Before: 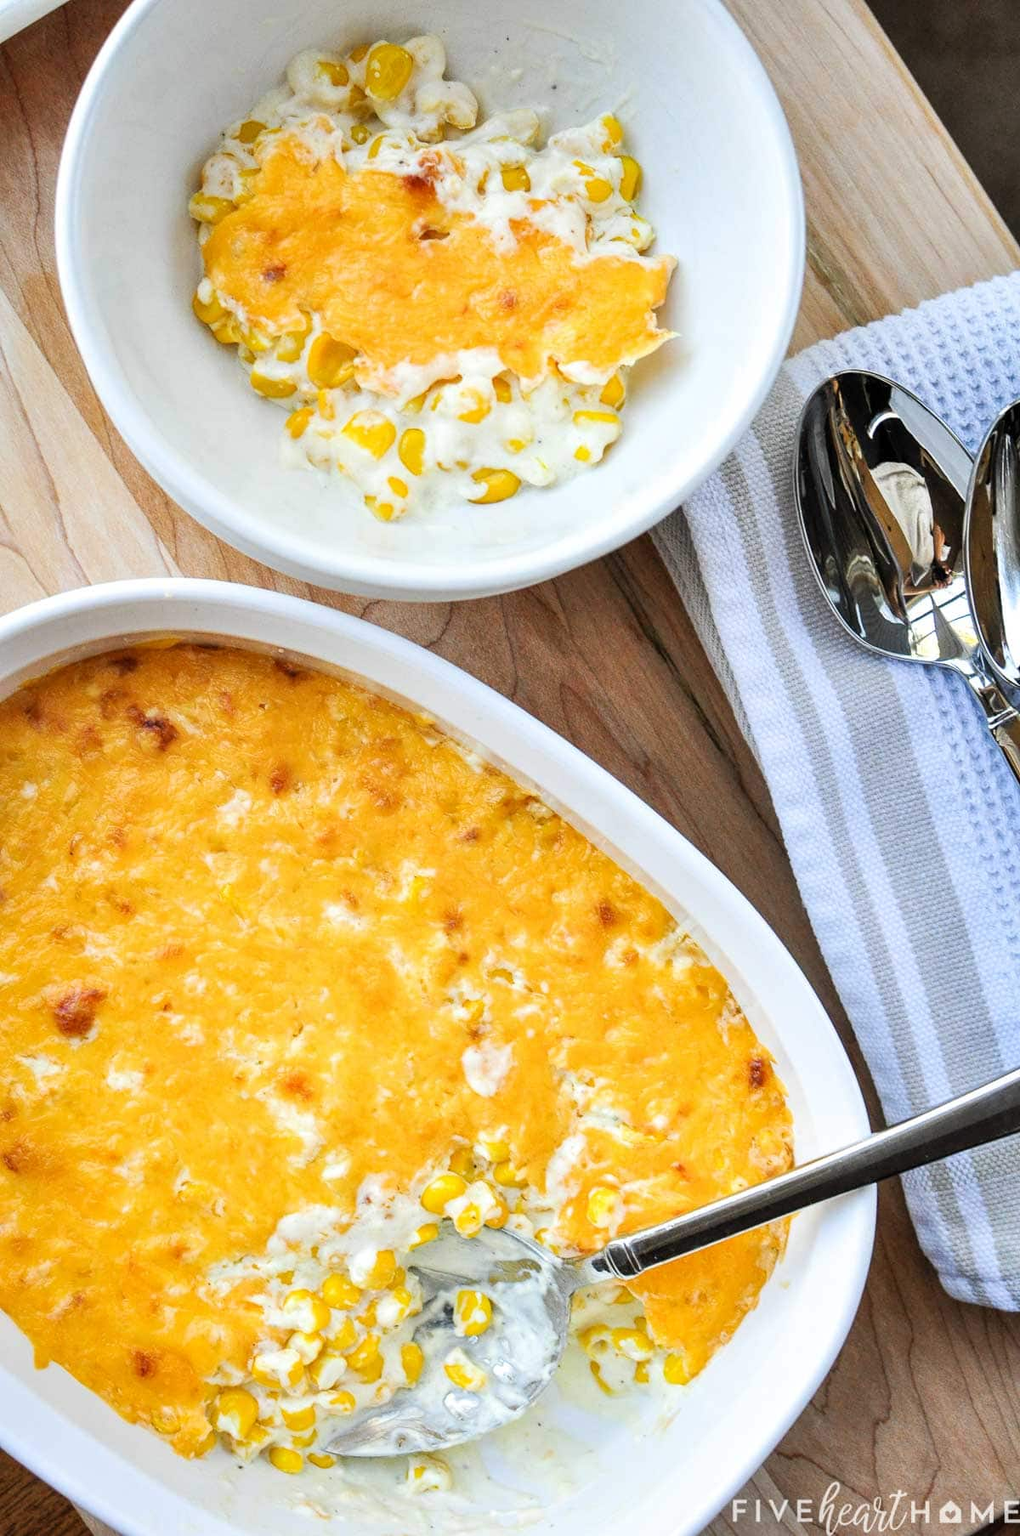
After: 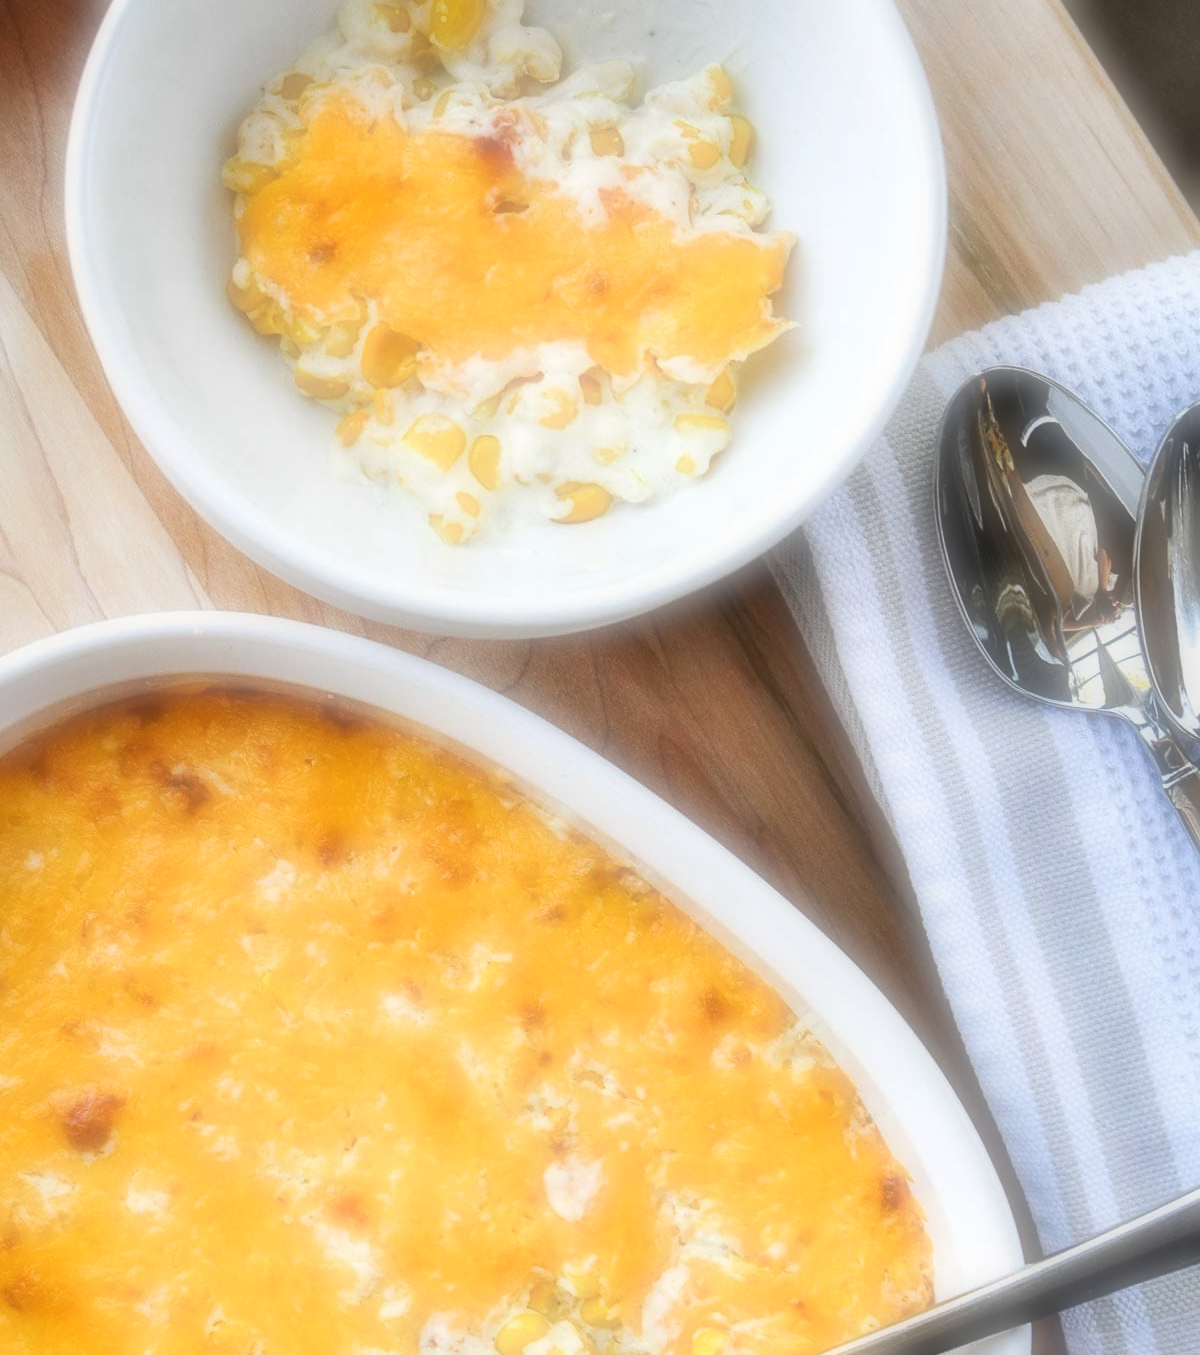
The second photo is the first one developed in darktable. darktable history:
crop: top 3.857%, bottom 21.132%
soften: on, module defaults
